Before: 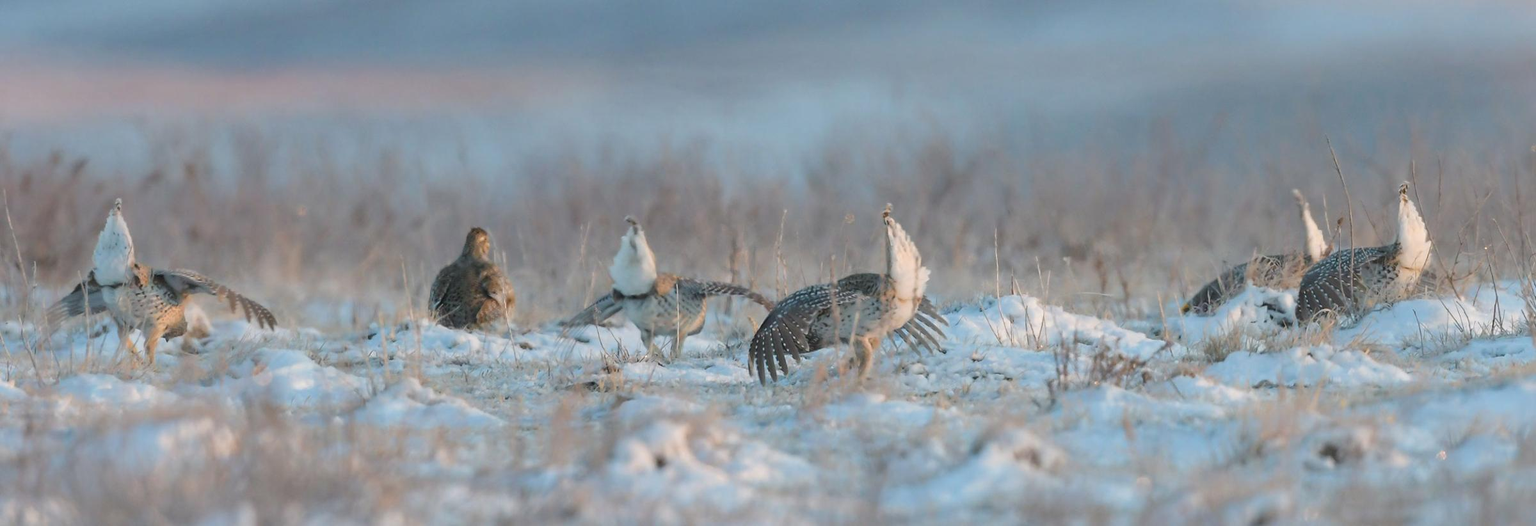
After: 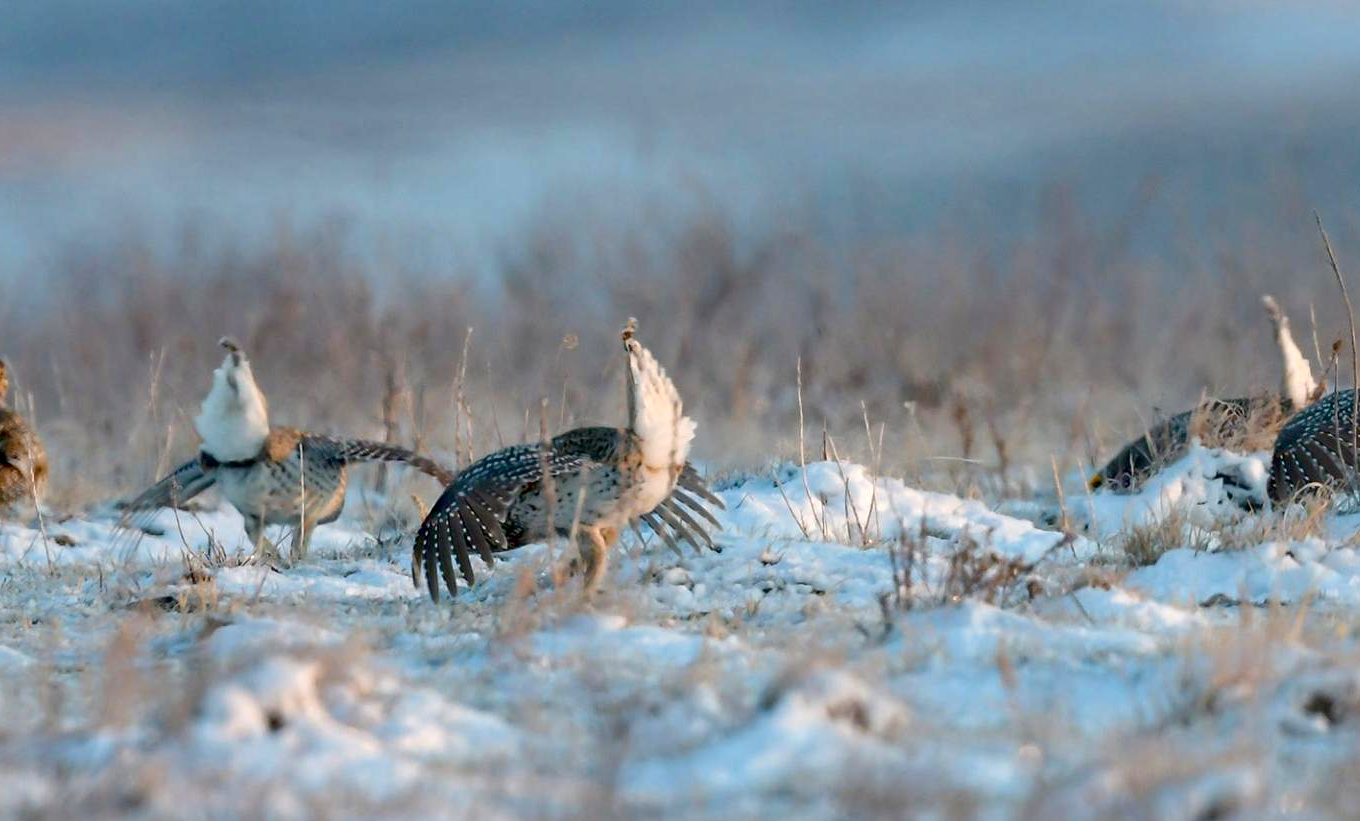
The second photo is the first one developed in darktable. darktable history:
exposure: black level correction 0.031, exposure 0.335 EV, compensate highlight preservation false
contrast brightness saturation: contrast 0.066, brightness -0.141, saturation 0.109
crop: left 31.568%, top 0.01%, right 11.742%
